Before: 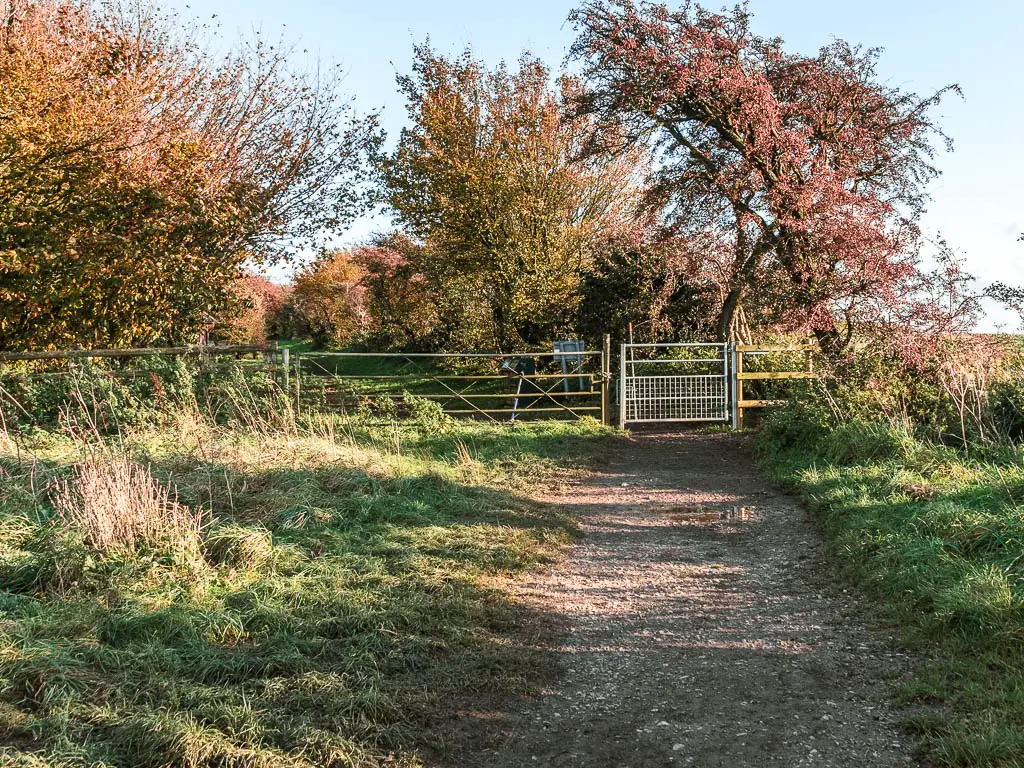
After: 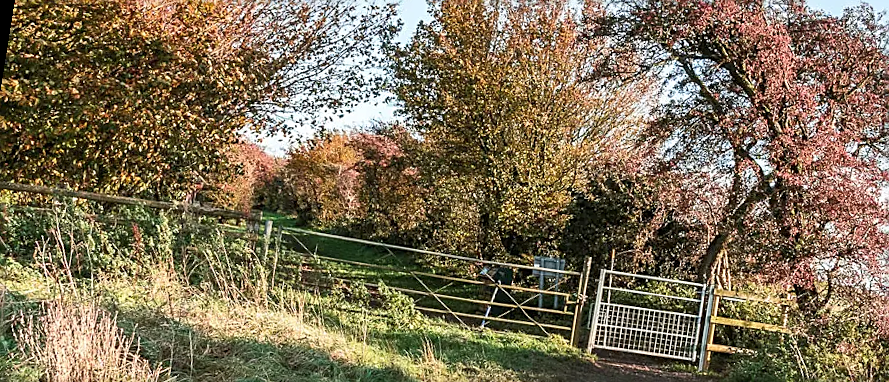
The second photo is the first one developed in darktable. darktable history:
rotate and perspective: rotation 9.12°, automatic cropping off
sharpen: on, module defaults
crop: left 7.036%, top 18.398%, right 14.379%, bottom 40.043%
